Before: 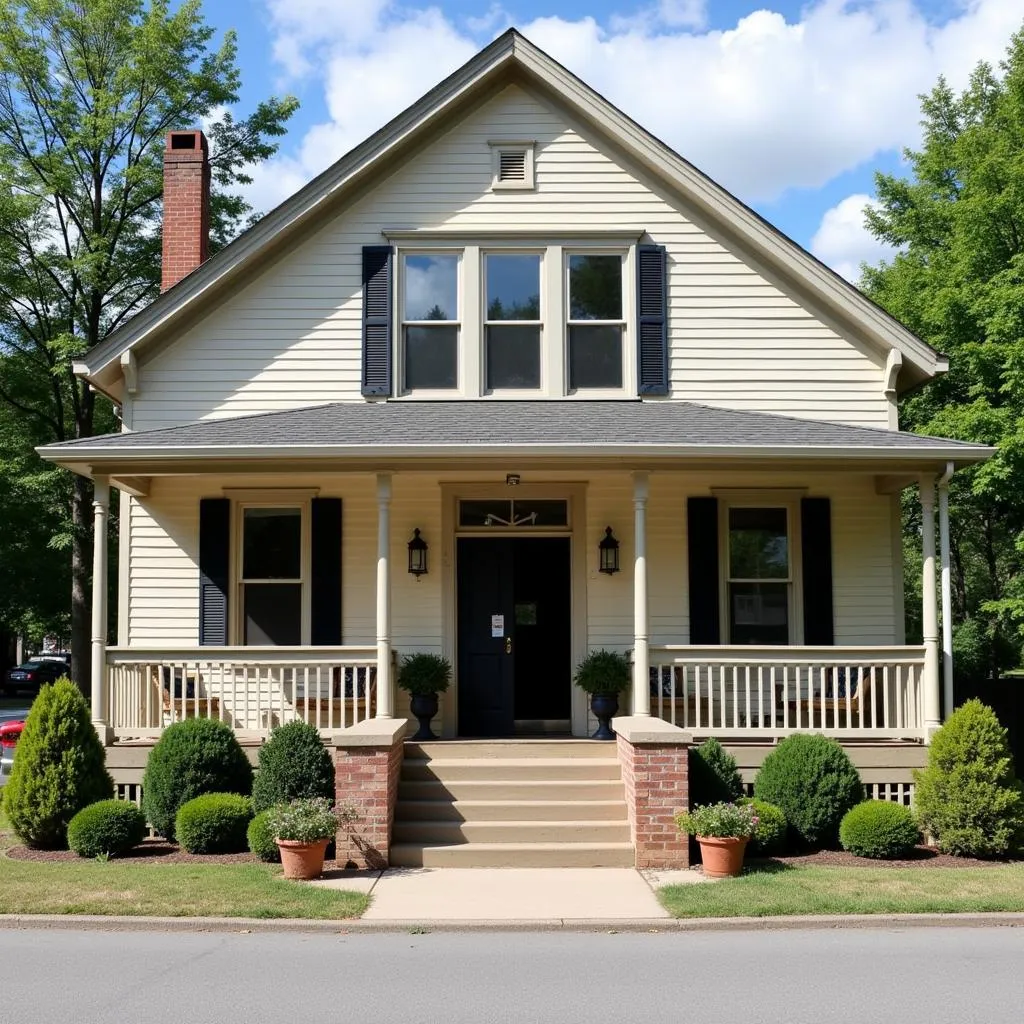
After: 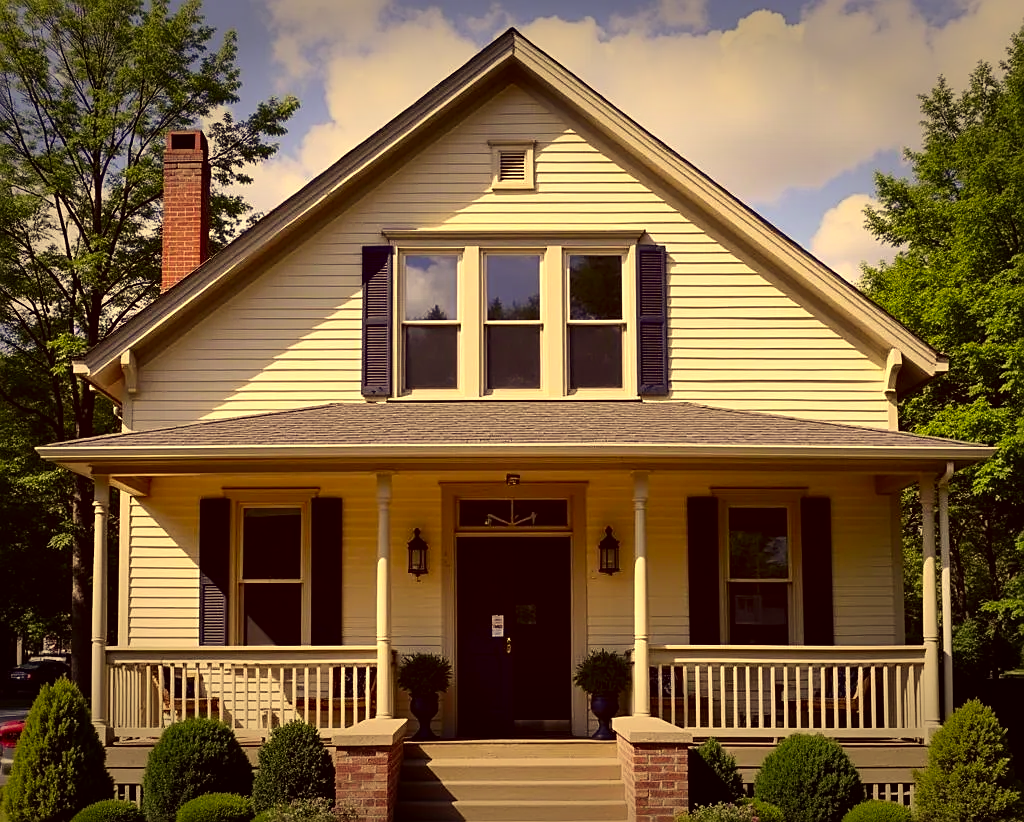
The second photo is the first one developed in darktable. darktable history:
sharpen: amount 0.478
crop: bottom 19.644%
vignetting: fall-off start 70.97%, brightness -0.584, saturation -0.118, width/height ratio 1.333
contrast brightness saturation: contrast 0.13, brightness -0.05, saturation 0.16
color correction: highlights a* 10.12, highlights b* 39.04, shadows a* 14.62, shadows b* 3.37
